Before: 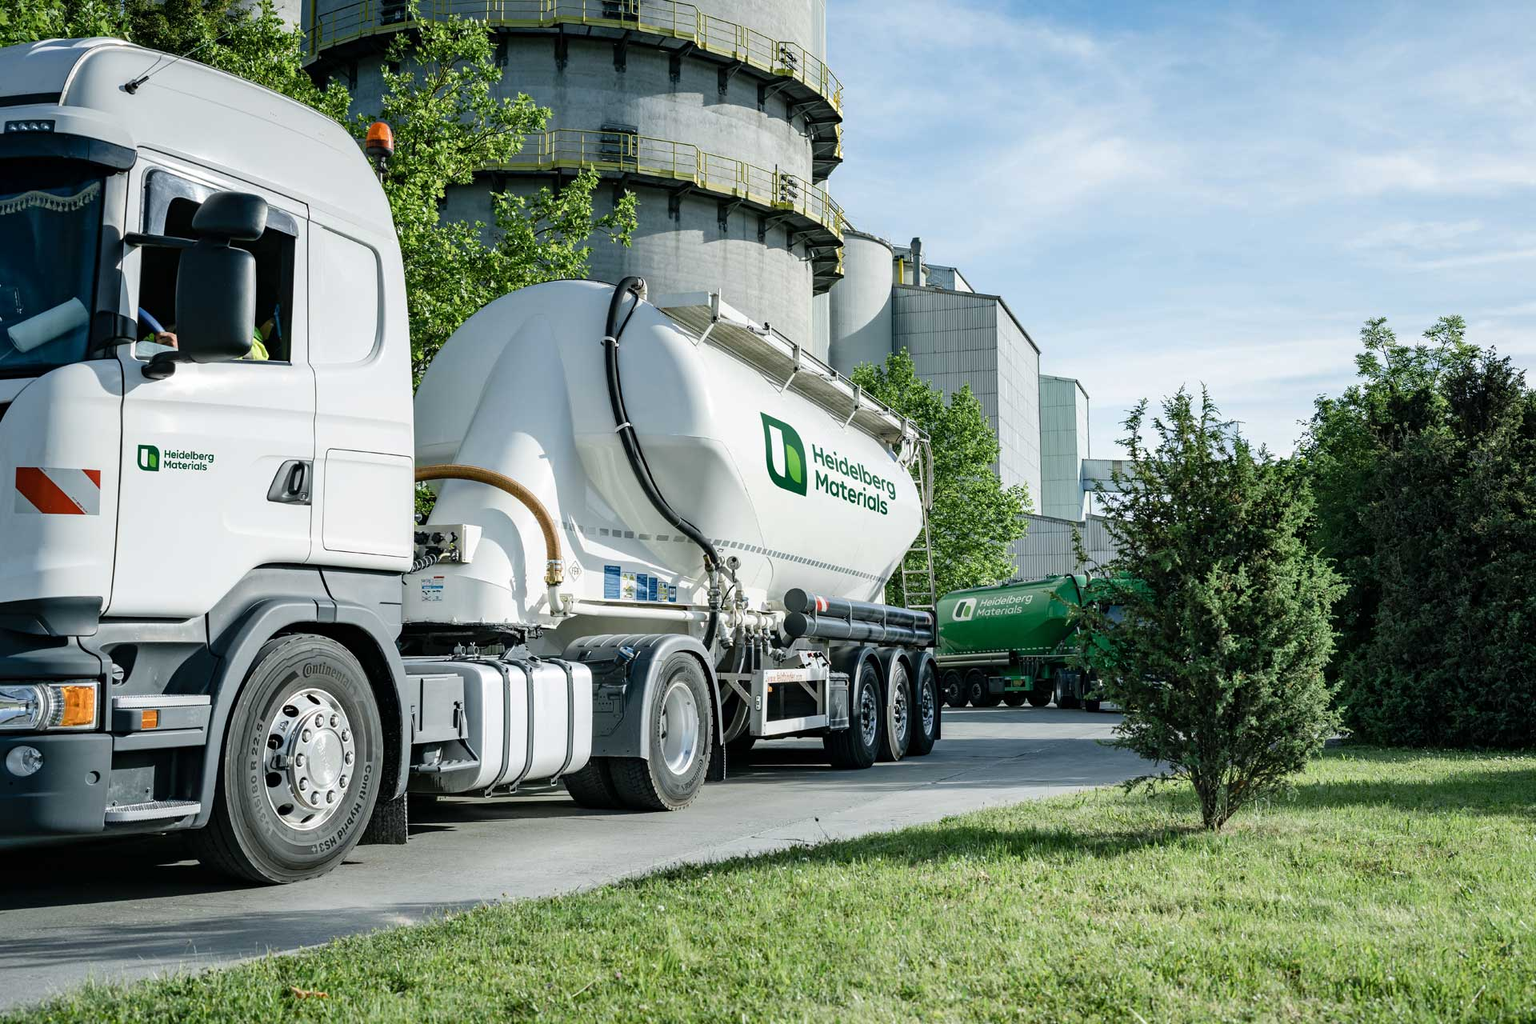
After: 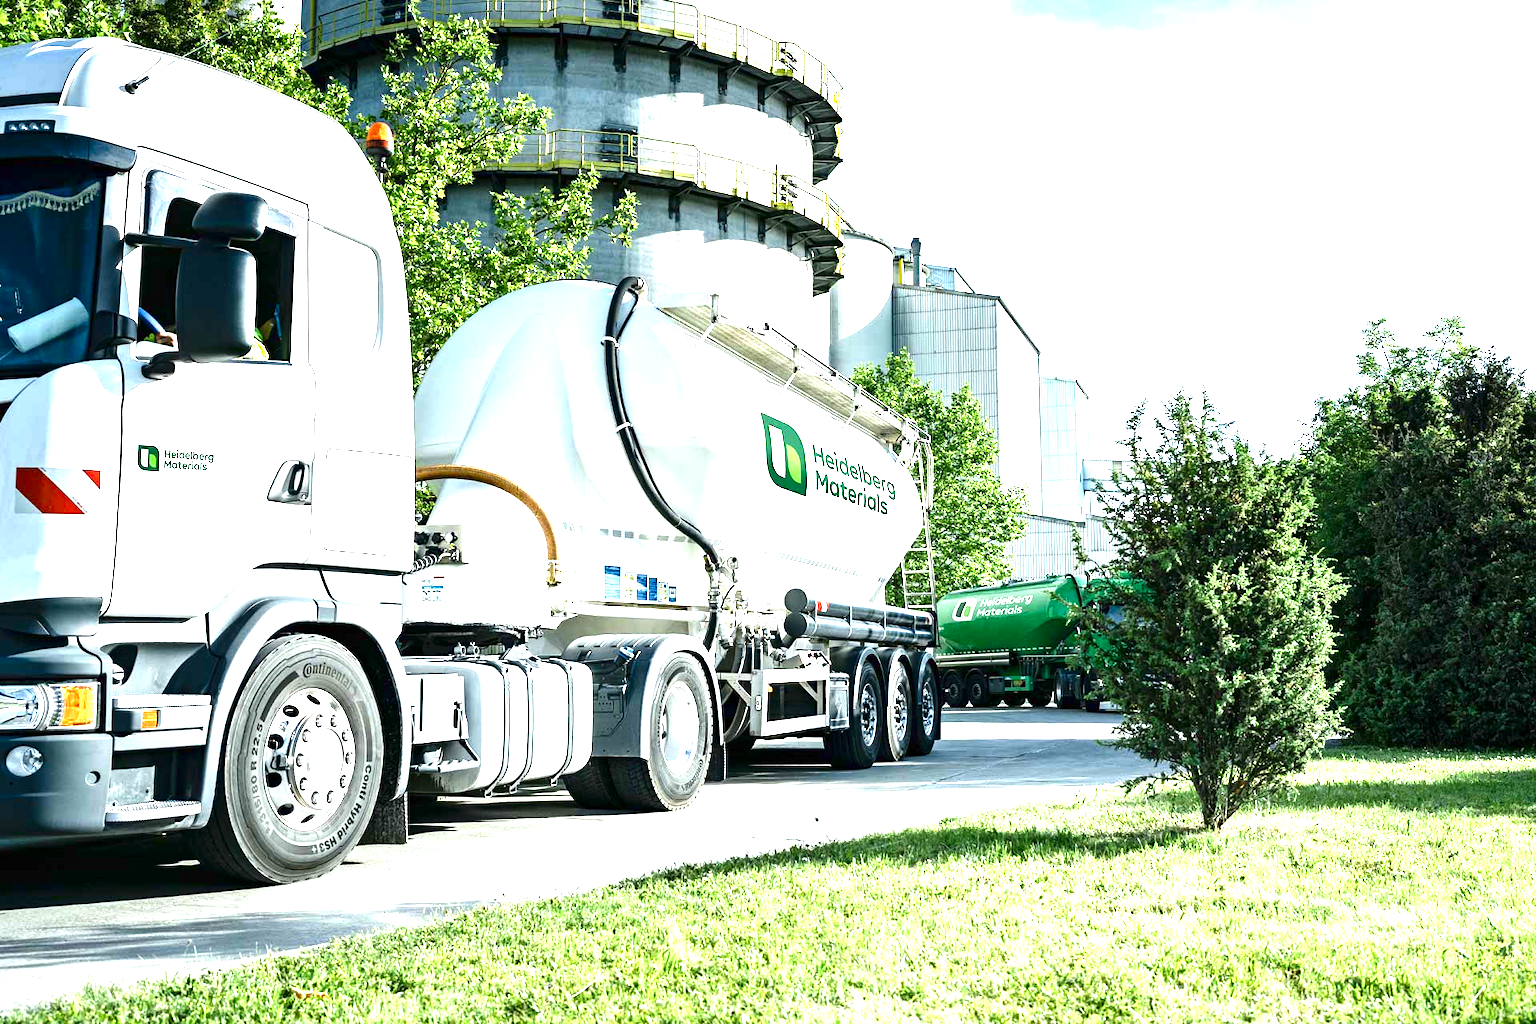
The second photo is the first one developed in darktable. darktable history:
contrast brightness saturation: contrast 0.07, brightness -0.13, saturation 0.06
exposure: black level correction 0, exposure 1.9 EV, compensate highlight preservation false
